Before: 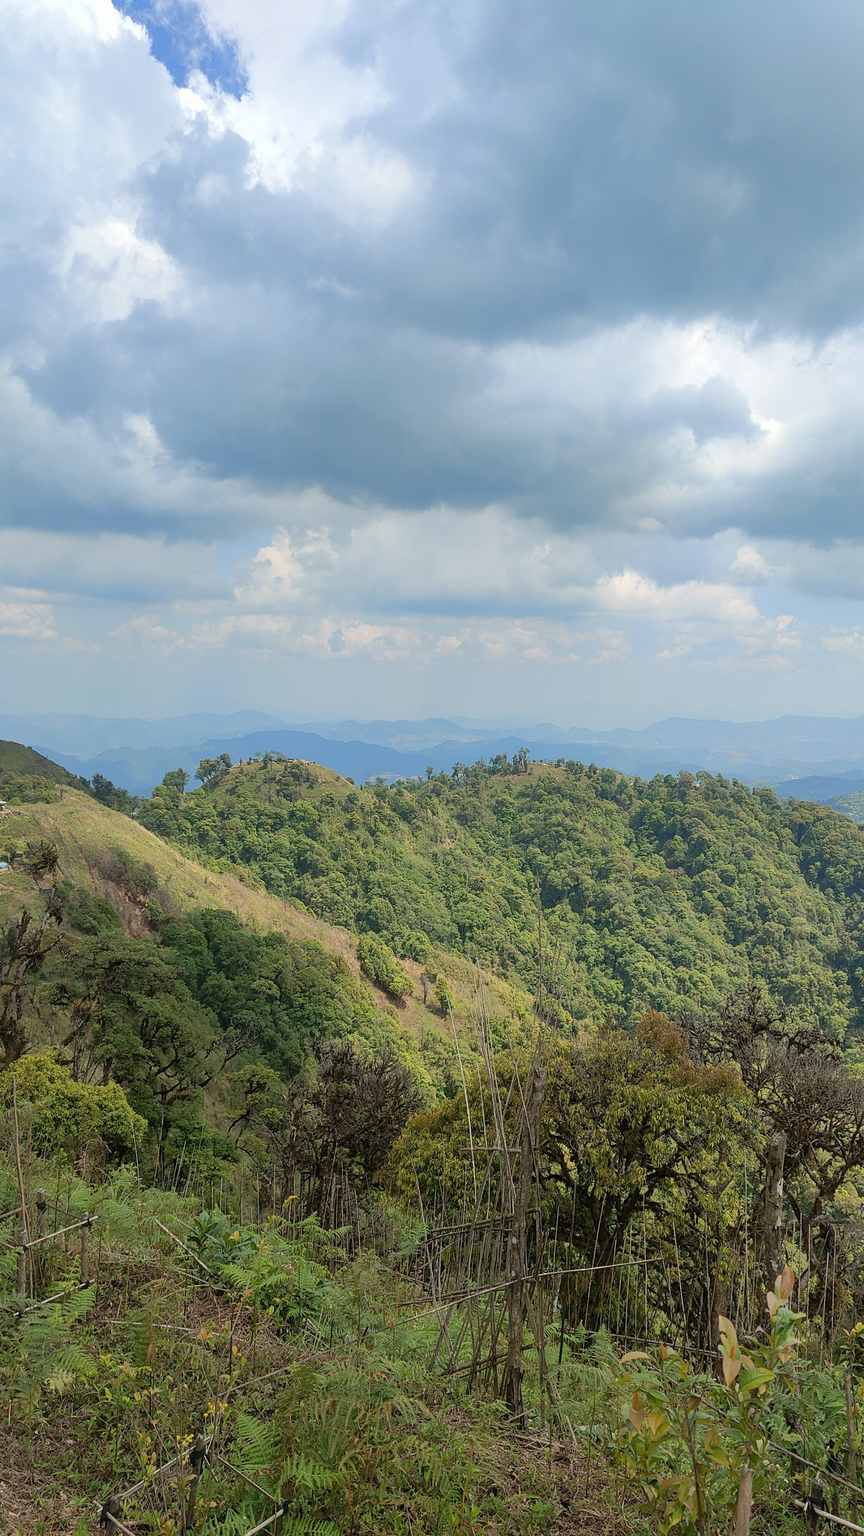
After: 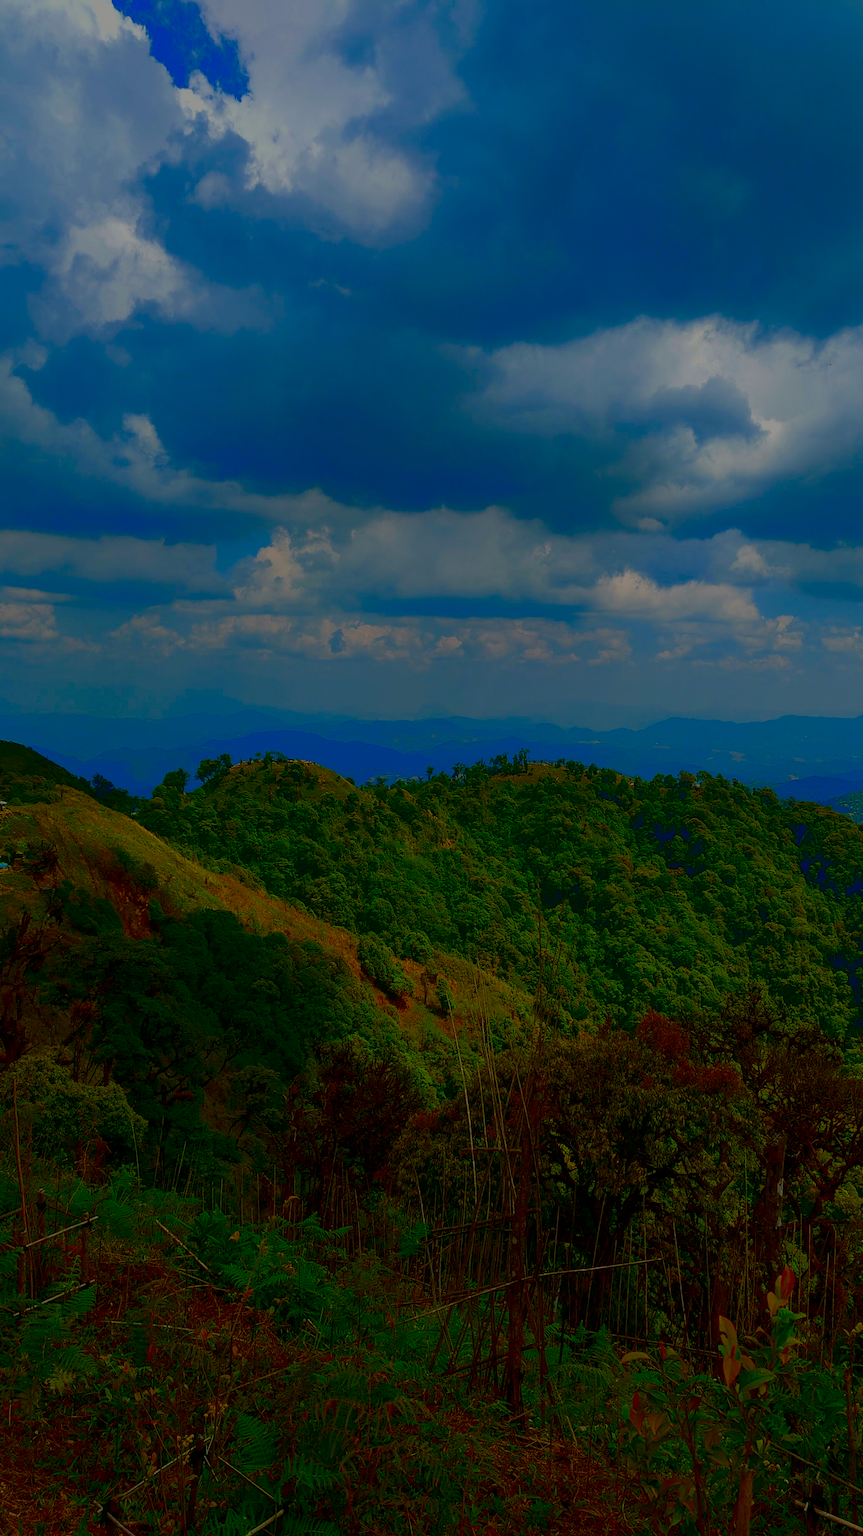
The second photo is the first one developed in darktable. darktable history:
filmic rgb: black relative exposure -7.65 EV, white relative exposure 4.56 EV, threshold 5.95 EV, hardness 3.61, enable highlight reconstruction true
color balance rgb: shadows lift › chroma 0.986%, shadows lift › hue 115.63°, linear chroma grading › global chroma 14.687%, perceptual saturation grading › global saturation 20%, perceptual saturation grading › highlights -25.283%, perceptual saturation grading › shadows 24.414%, global vibrance 20%
contrast brightness saturation: brightness -0.997, saturation 0.981
